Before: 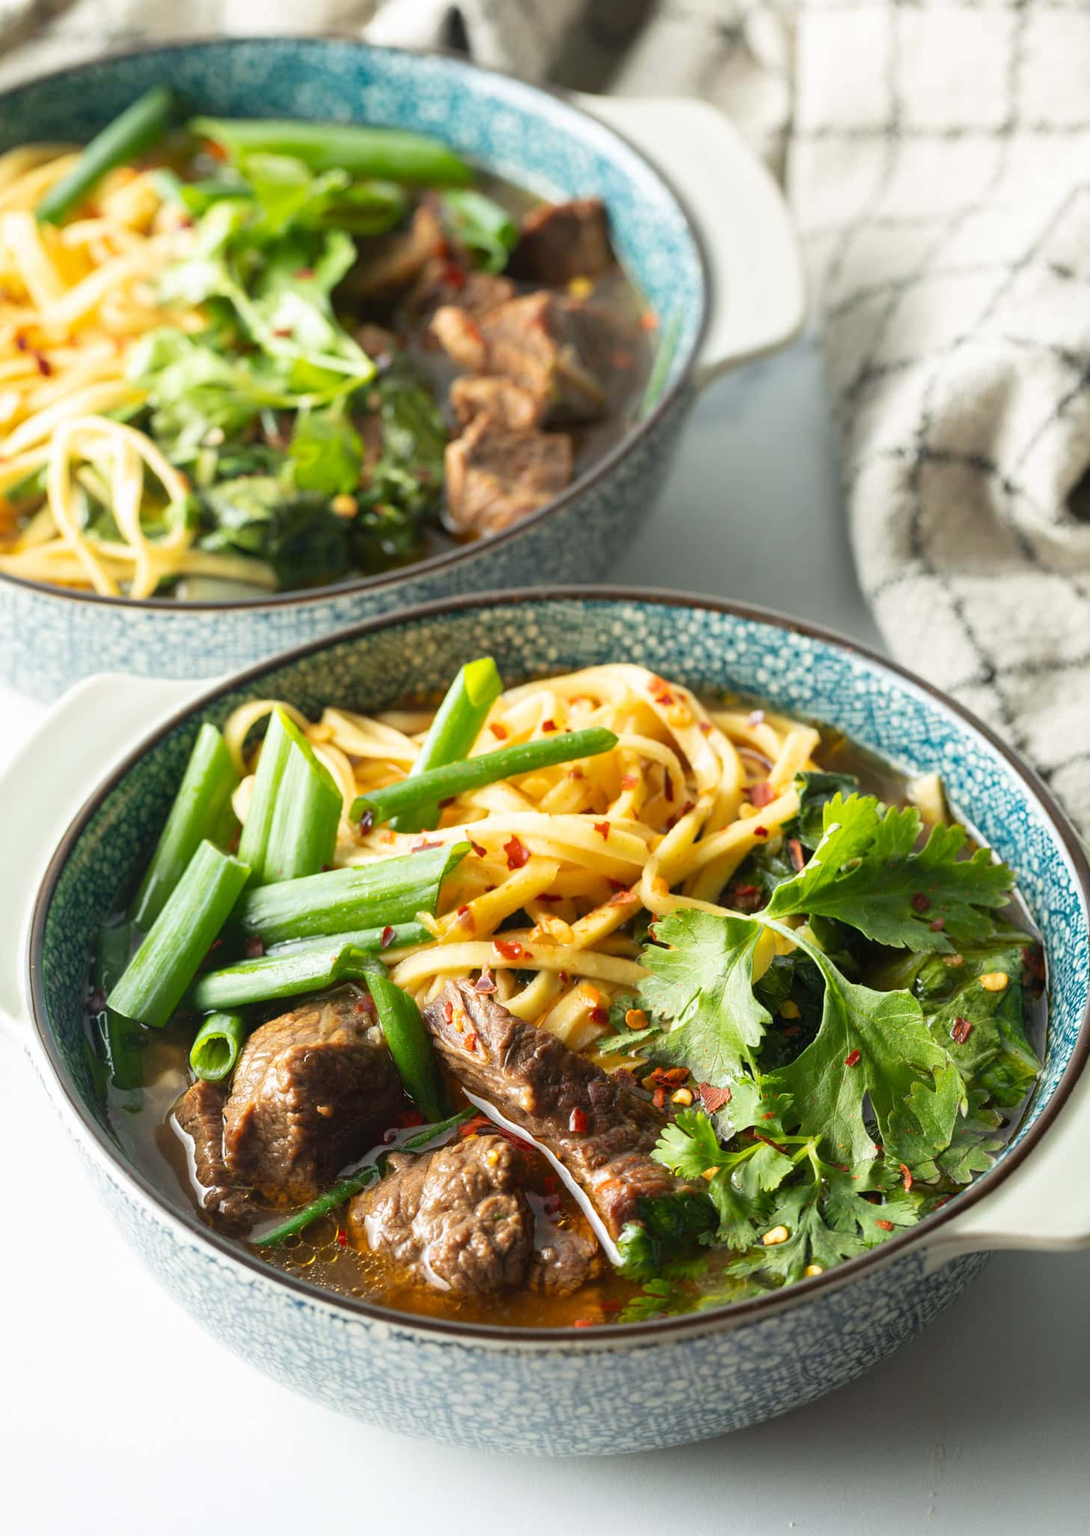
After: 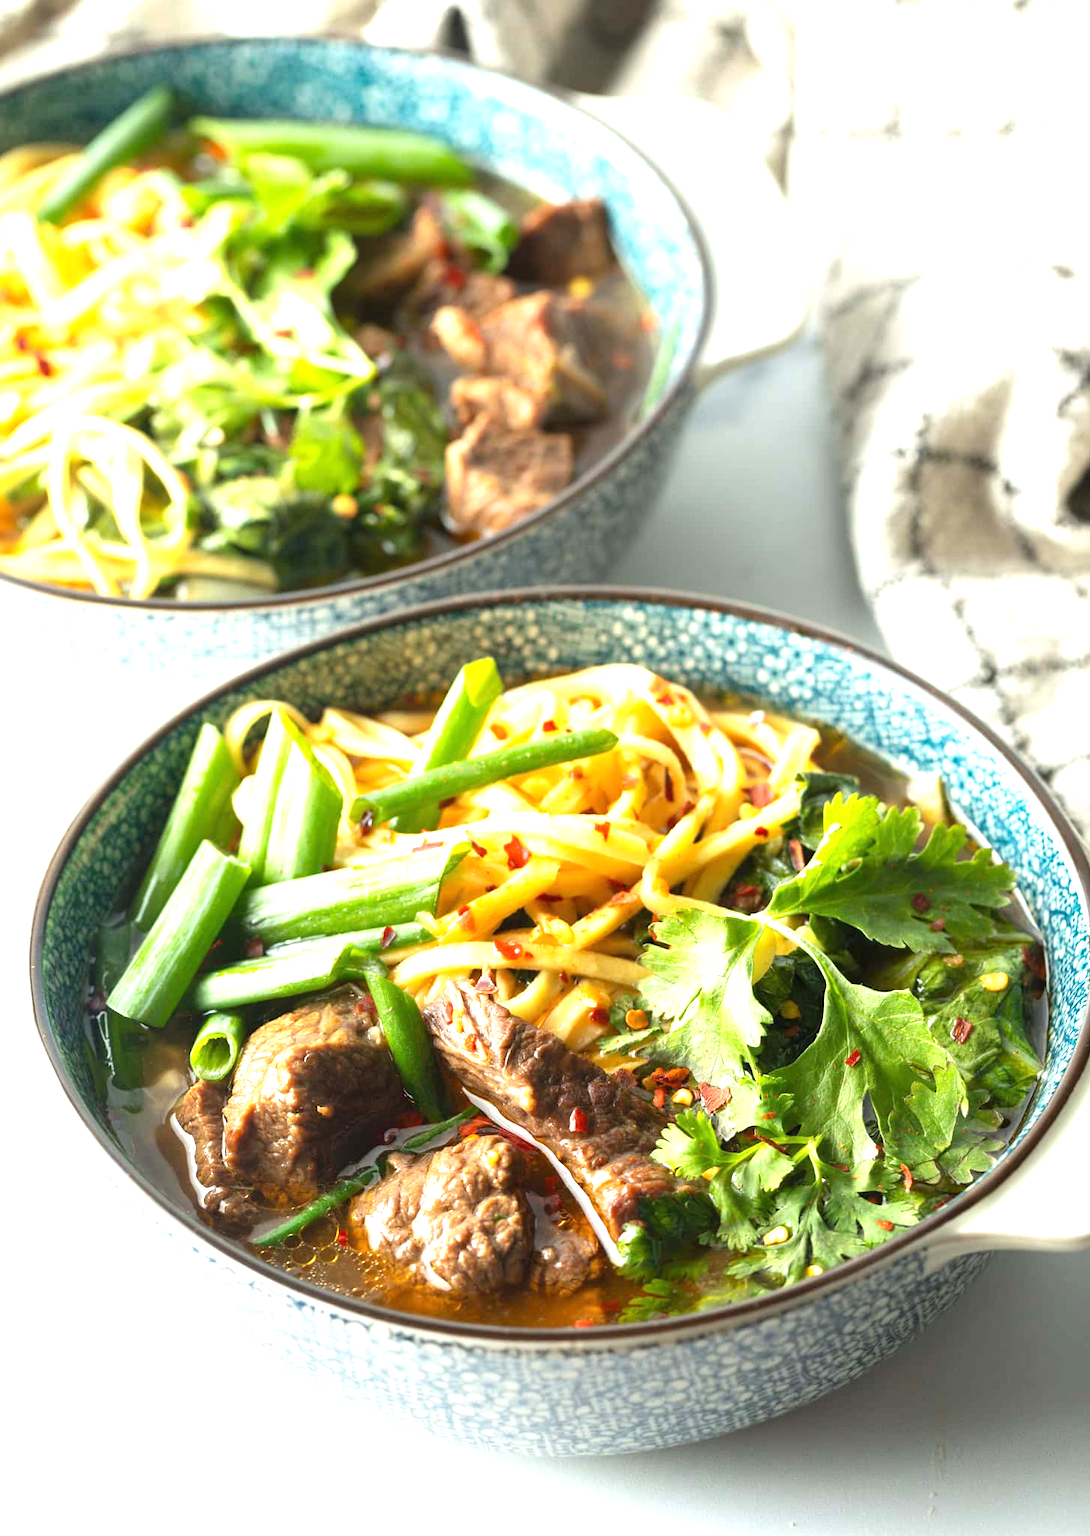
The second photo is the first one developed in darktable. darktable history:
exposure: black level correction 0, exposure 0.859 EV, compensate highlight preservation false
